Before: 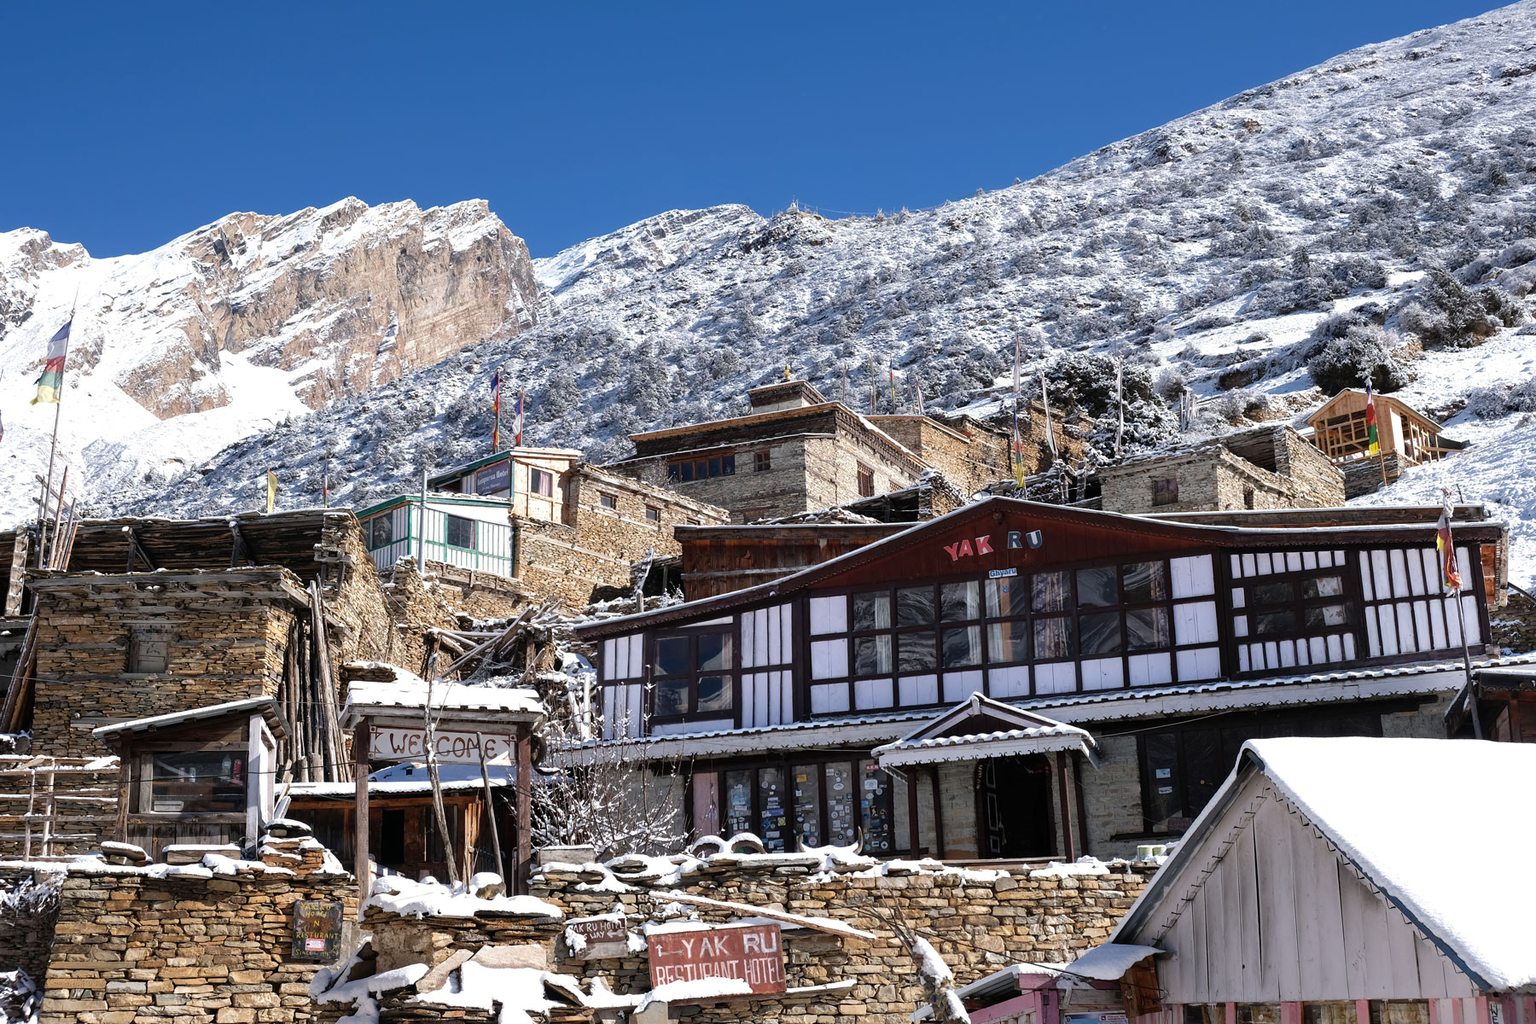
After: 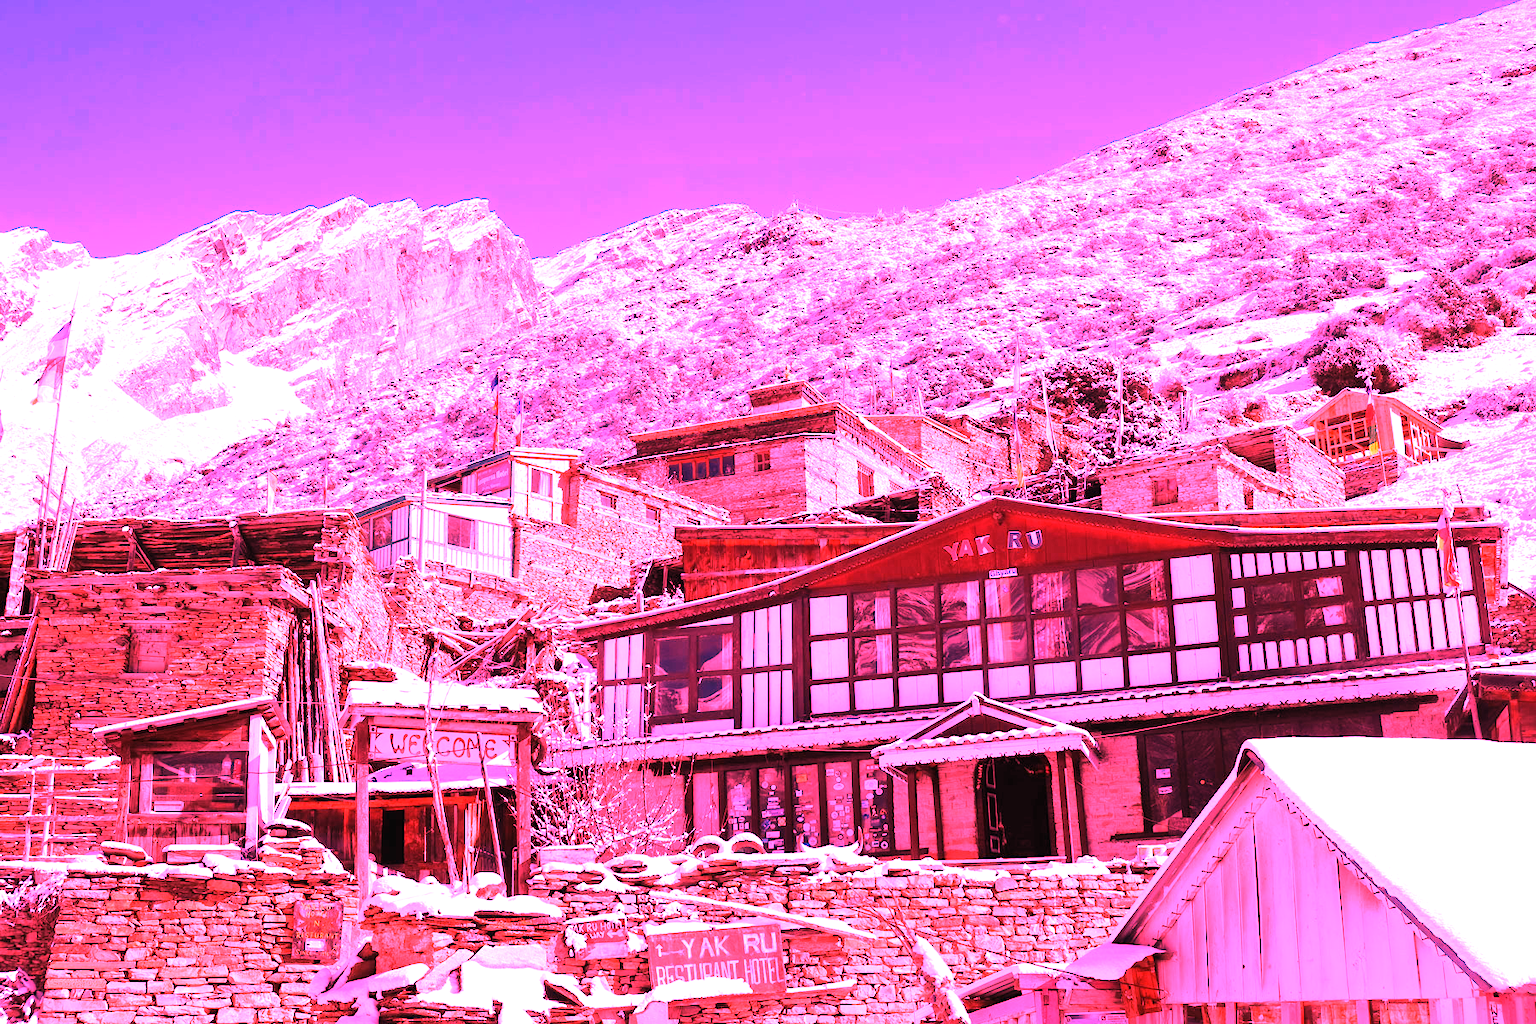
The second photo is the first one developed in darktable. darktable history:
exposure: black level correction -0.001, exposure 0.08 EV, compensate highlight preservation false
white balance: red 4.26, blue 1.802
